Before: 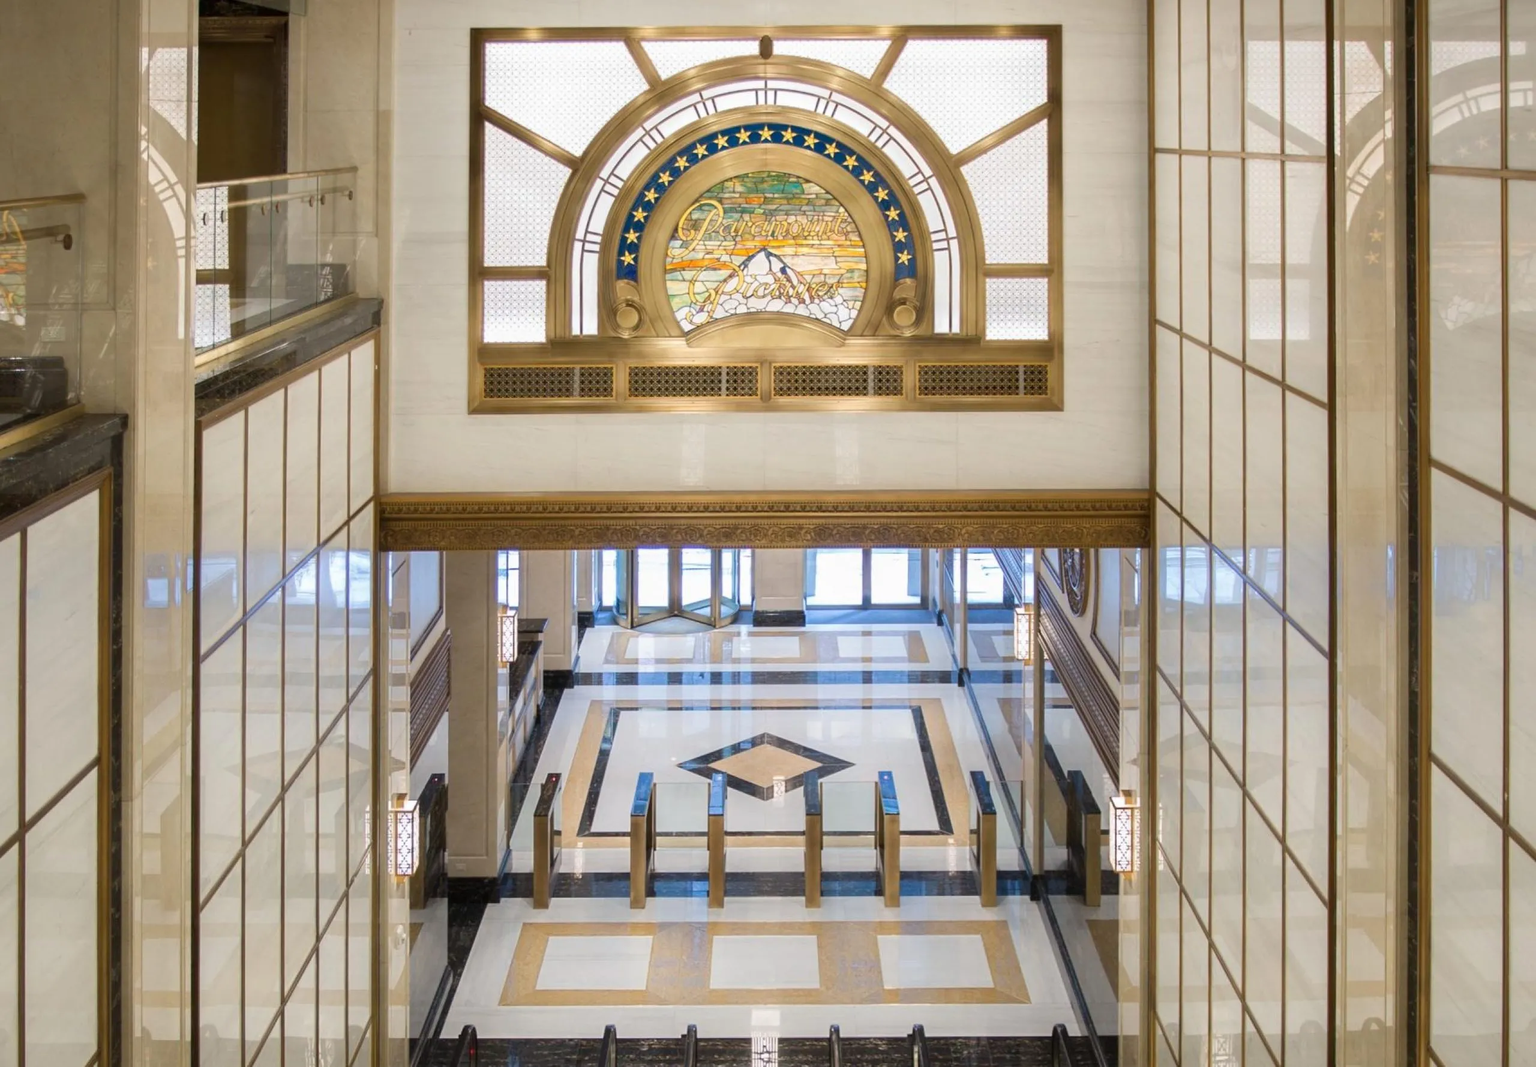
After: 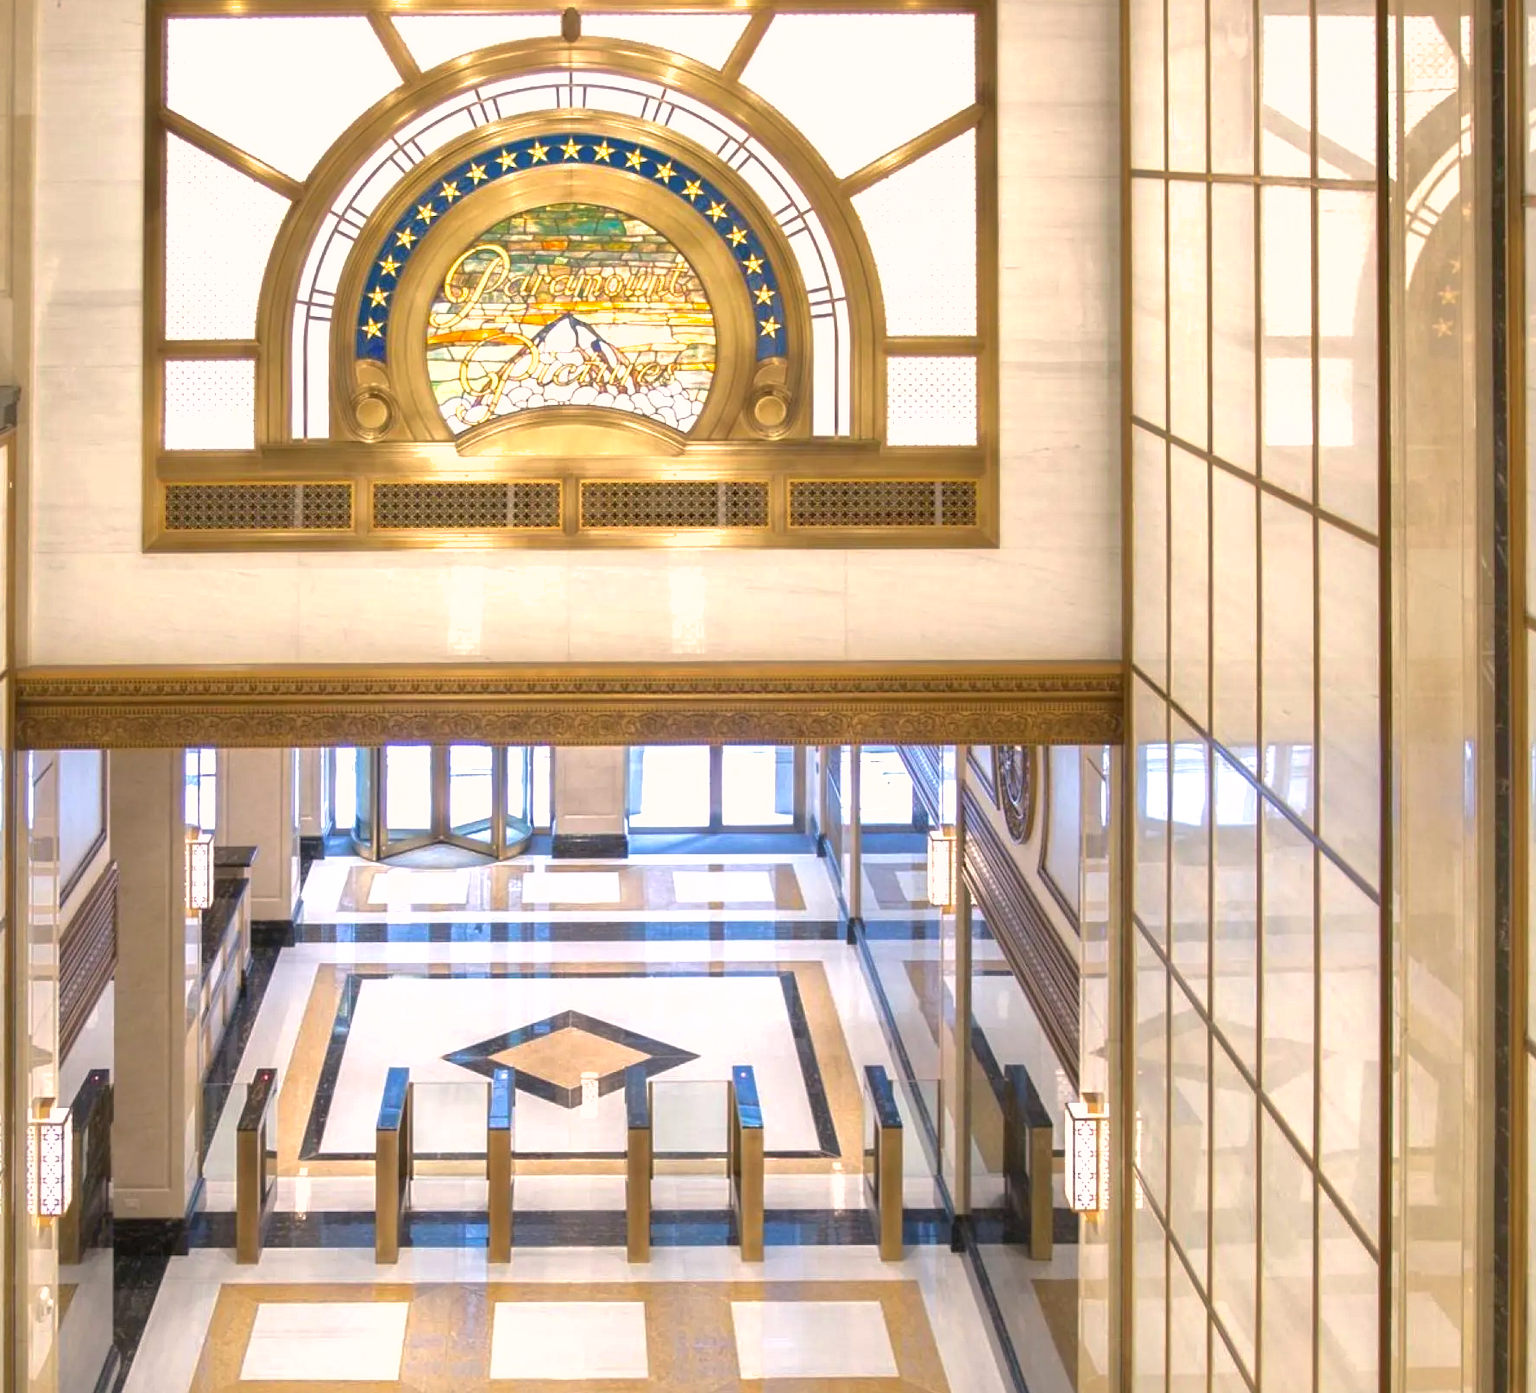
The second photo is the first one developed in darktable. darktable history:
crop and rotate: left 24.034%, top 2.838%, right 6.406%, bottom 6.299%
color correction: highlights a* 5.81, highlights b* 4.84
shadows and highlights: on, module defaults
exposure: exposure 0.7 EV, compensate highlight preservation false
